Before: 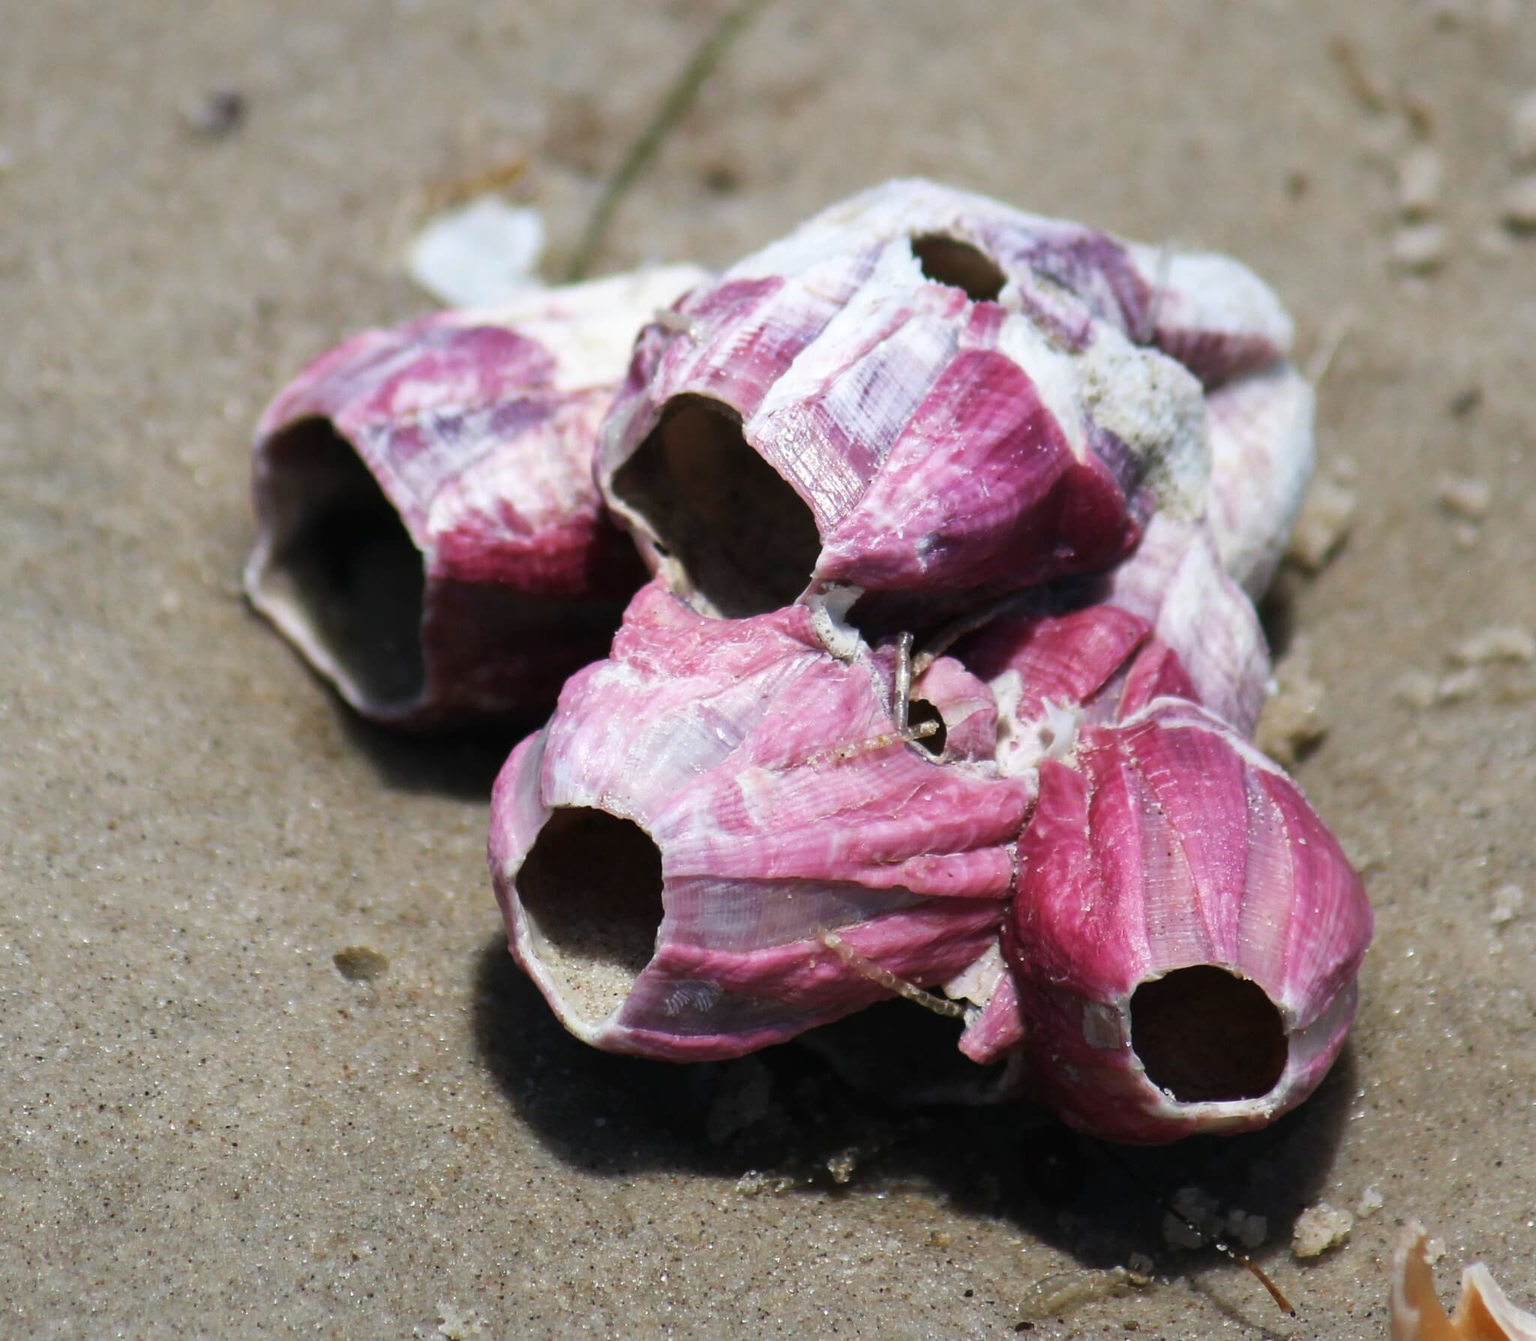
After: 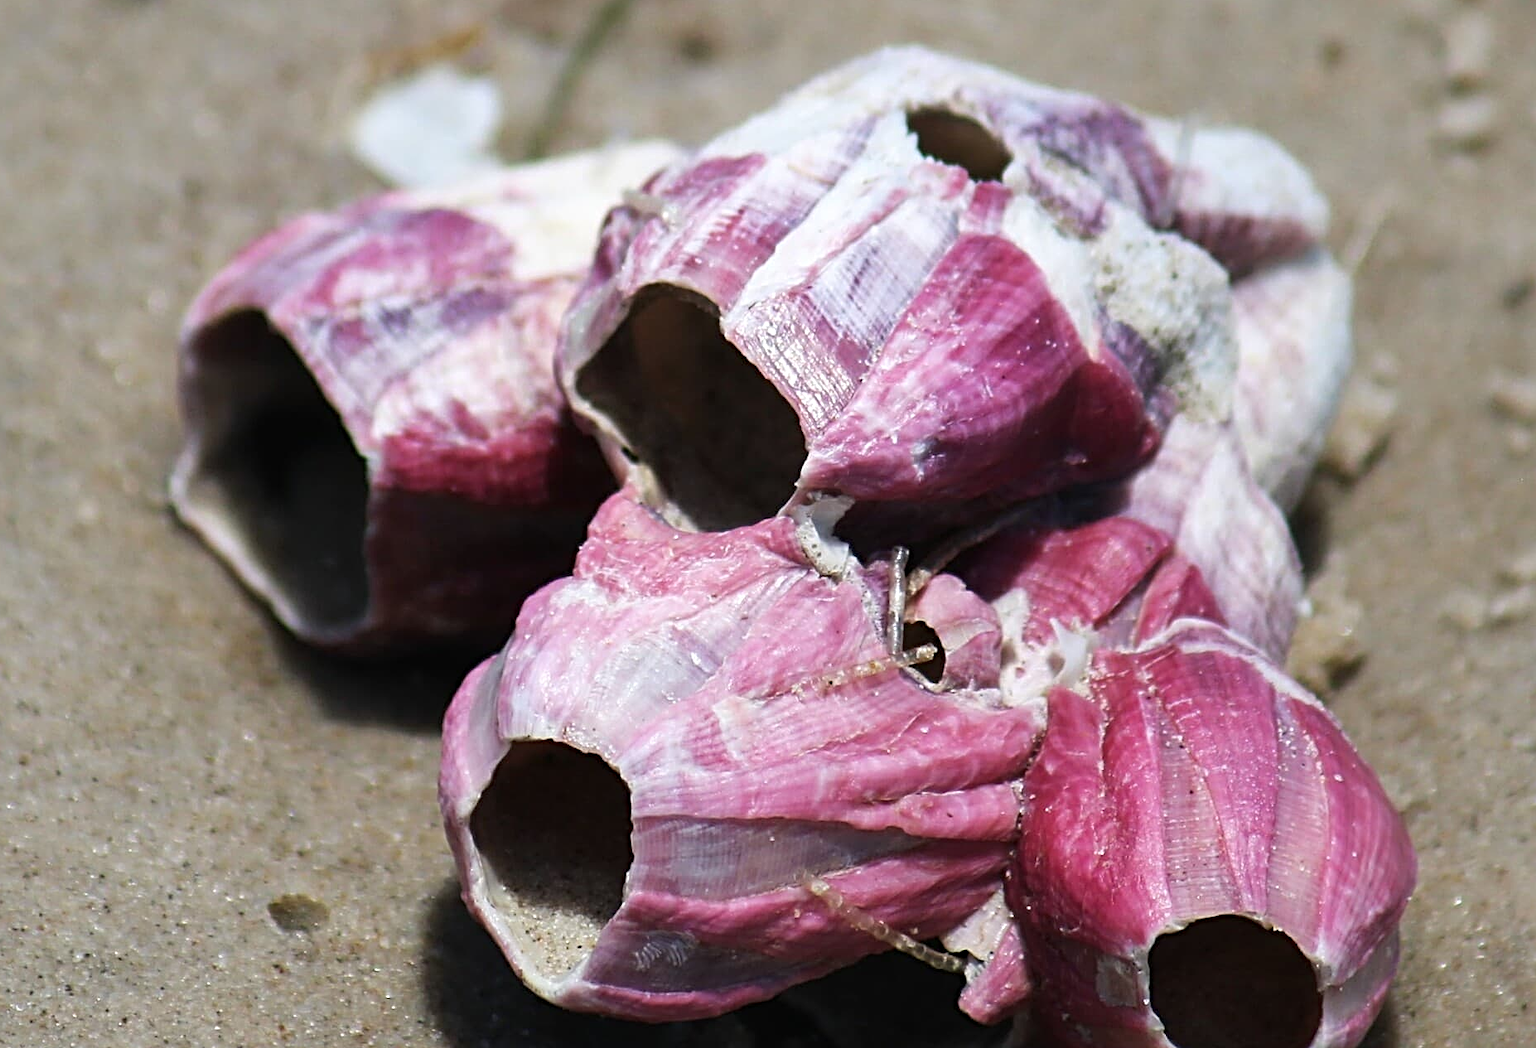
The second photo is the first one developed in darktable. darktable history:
sharpen: radius 4
crop: left 5.927%, top 10.237%, right 3.516%, bottom 18.973%
